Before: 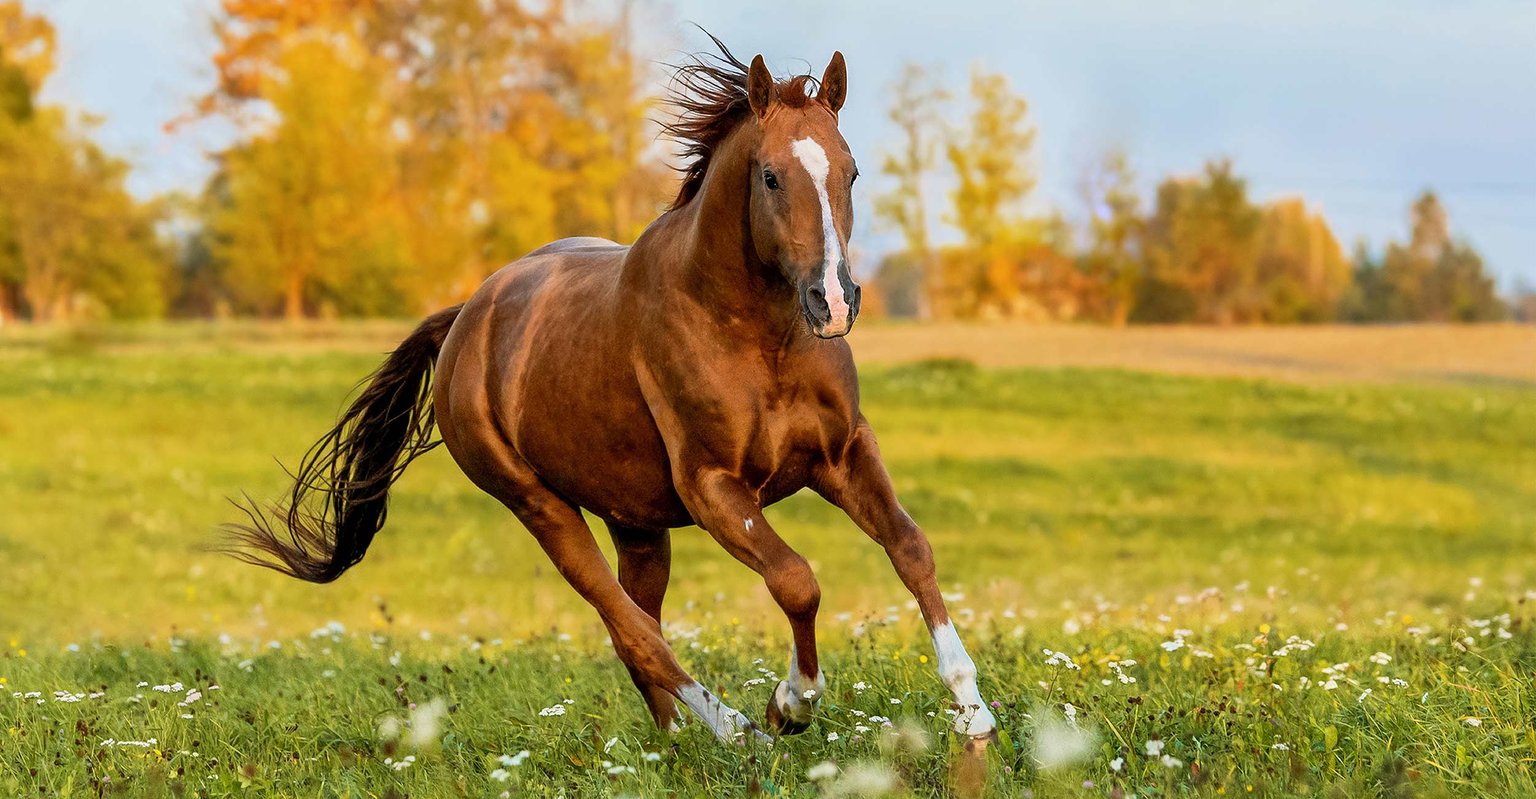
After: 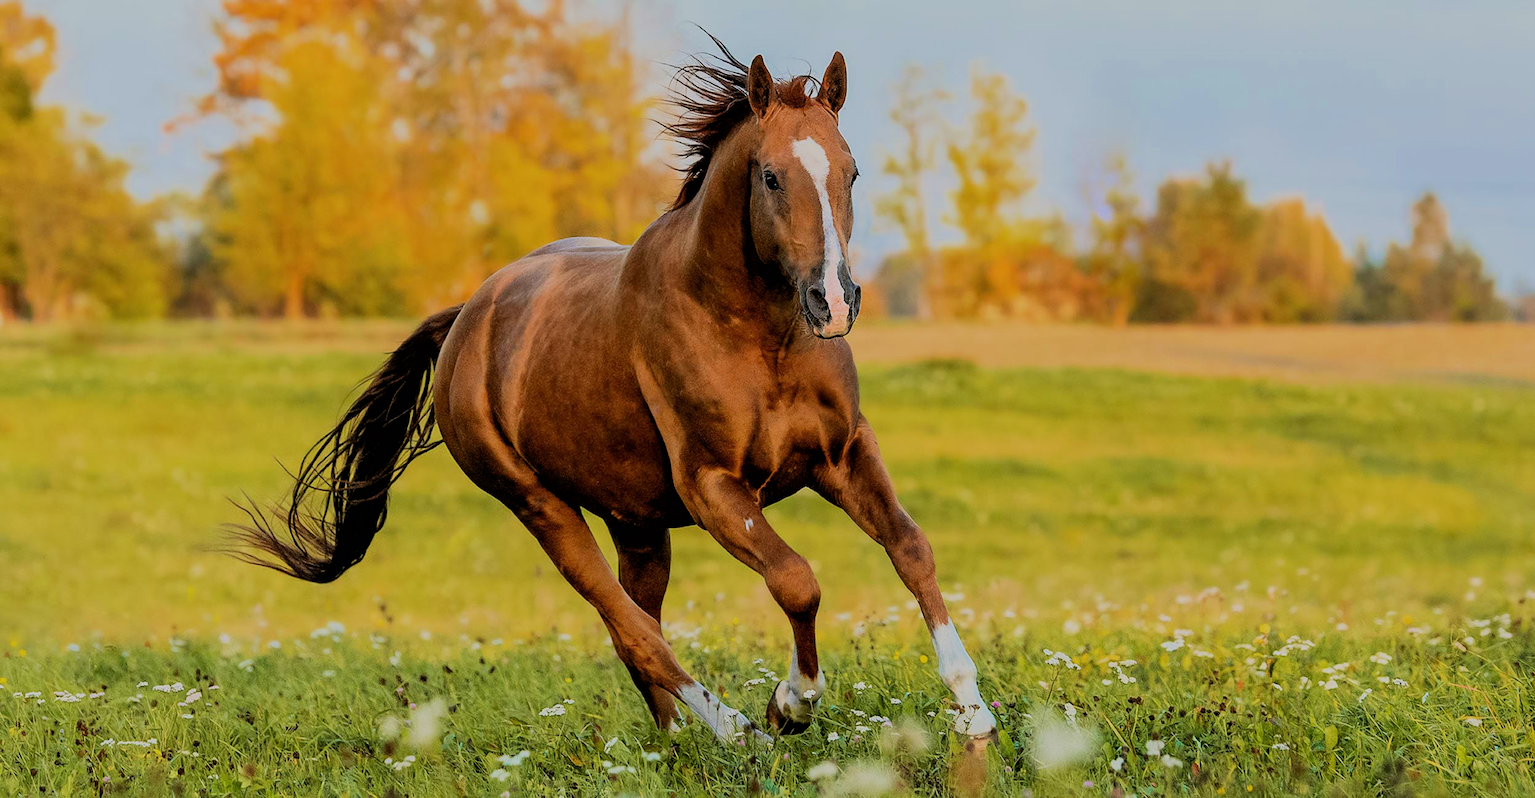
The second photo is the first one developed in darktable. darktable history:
tone equalizer: on, module defaults
filmic rgb: black relative exposure -6.15 EV, white relative exposure 6.96 EV, hardness 2.23, color science v6 (2022)
